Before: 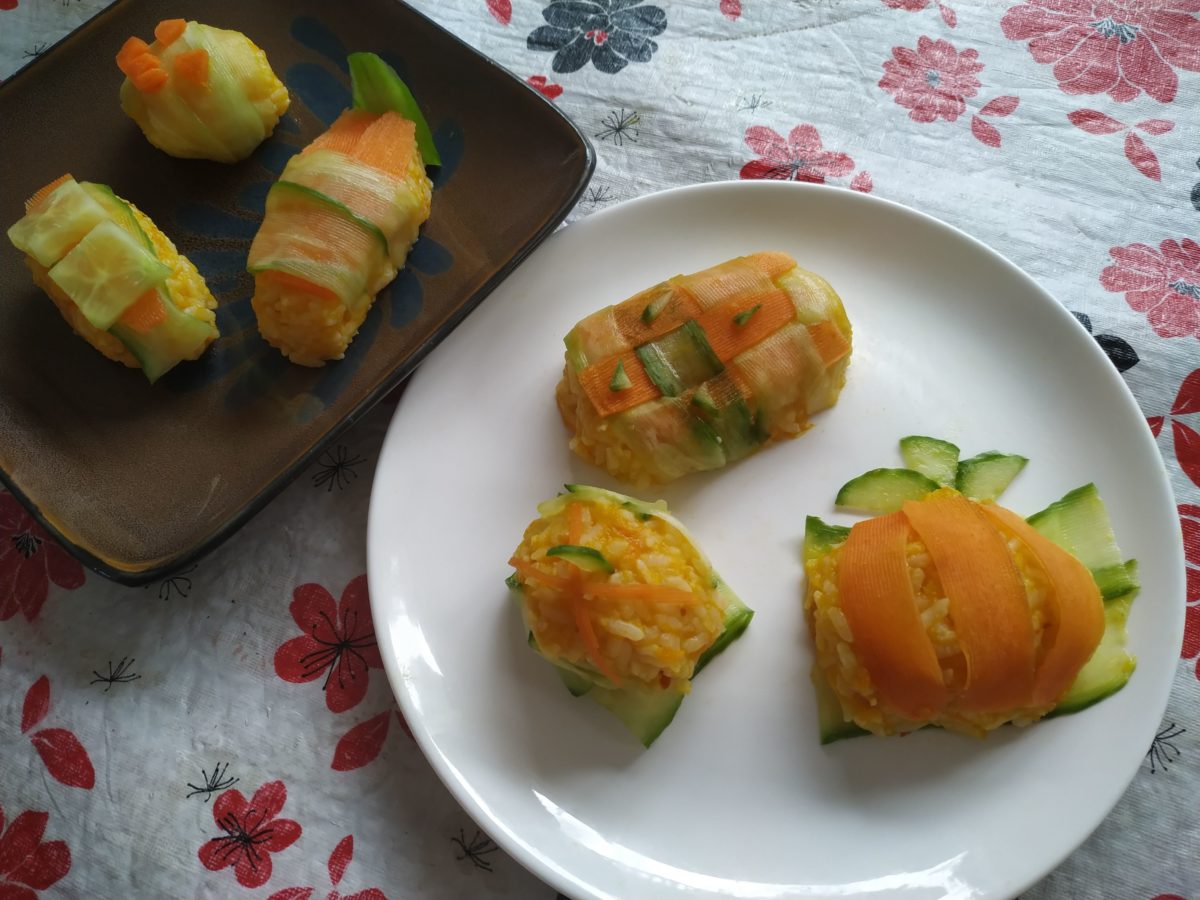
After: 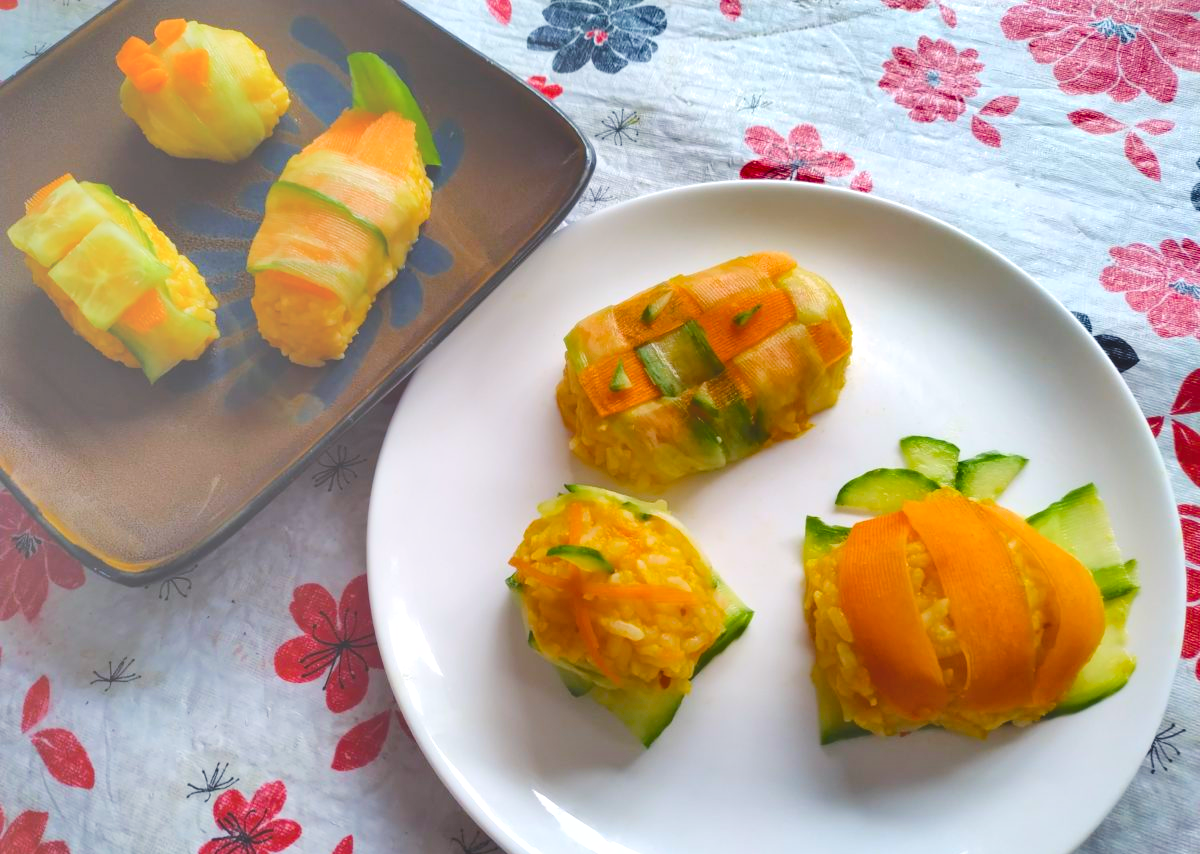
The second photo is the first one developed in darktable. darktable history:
crop and rotate: top 0%, bottom 5.097%
exposure: exposure 0.29 EV, compensate highlight preservation false
color calibration: illuminant as shot in camera, x 0.358, y 0.373, temperature 4628.91 K
color balance rgb: shadows lift › chroma 3%, shadows lift › hue 280.8°, power › hue 330°, highlights gain › chroma 3%, highlights gain › hue 75.6°, global offset › luminance 0.7%, perceptual saturation grading › global saturation 20%, perceptual saturation grading › highlights -25%, perceptual saturation grading › shadows 50%, global vibrance 20.33%
shadows and highlights: radius 108.52, shadows 44.07, highlights -67.8, low approximation 0.01, soften with gaussian
contrast brightness saturation: brightness 1
